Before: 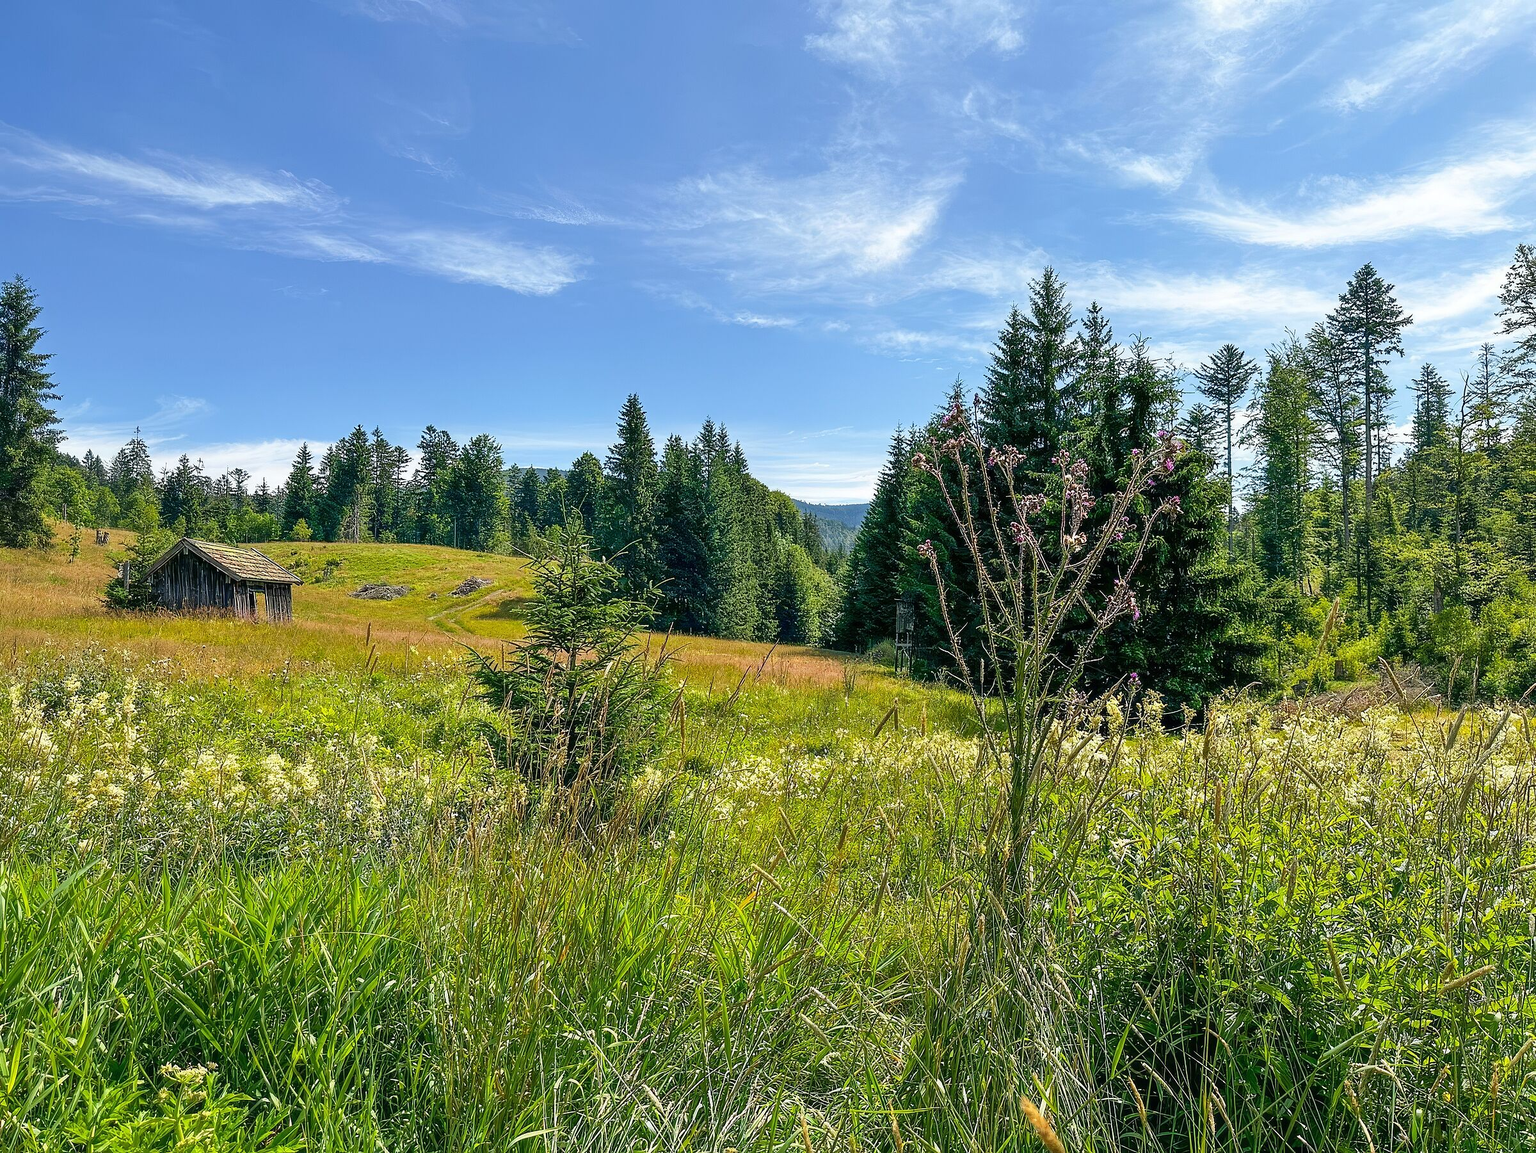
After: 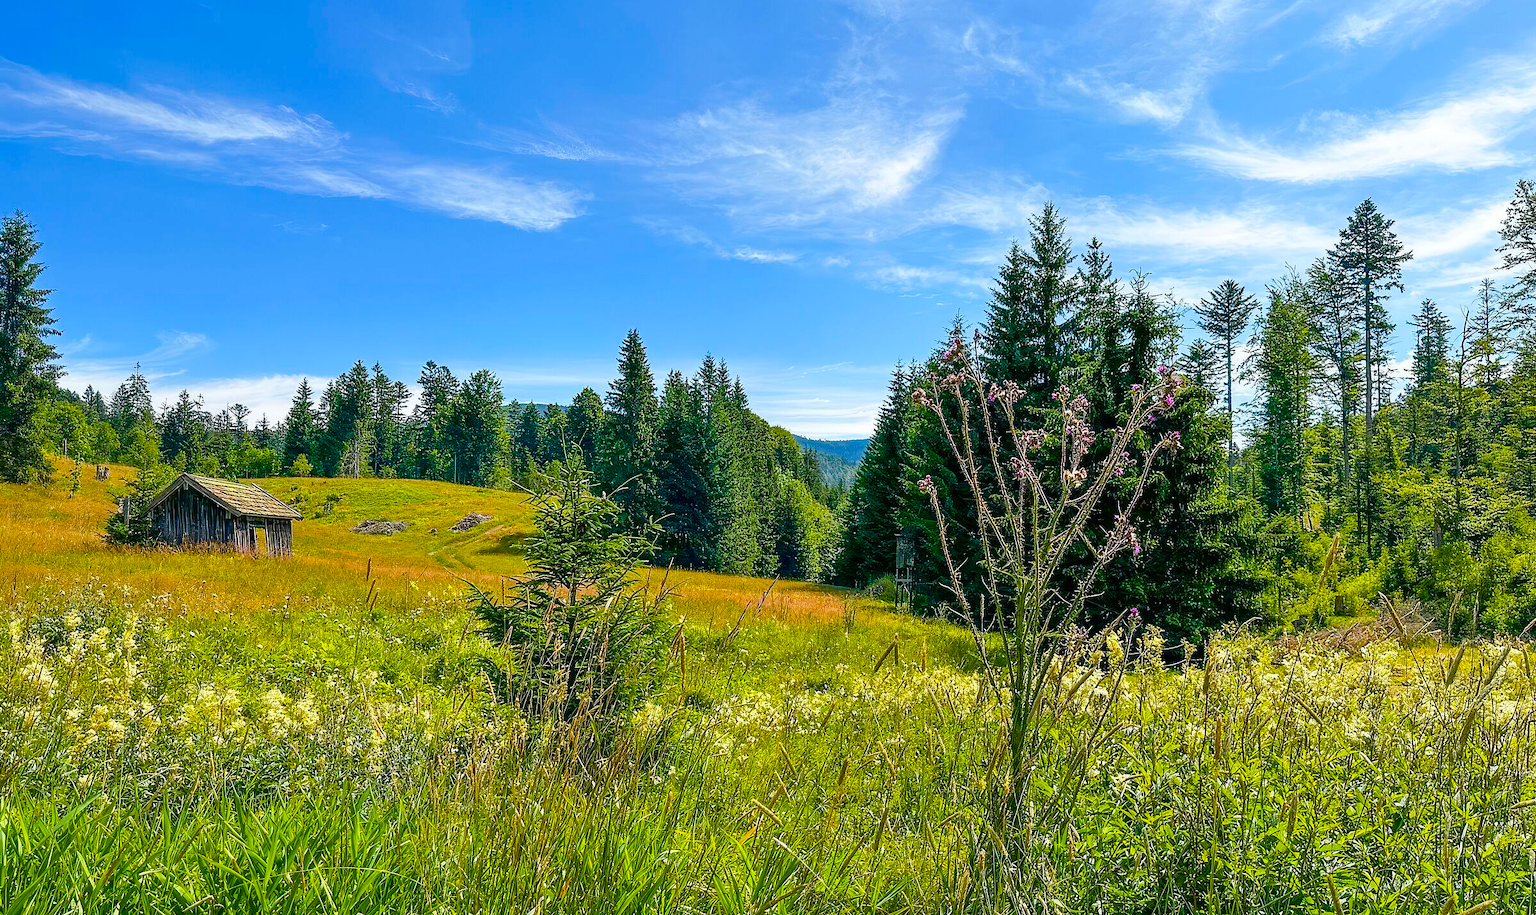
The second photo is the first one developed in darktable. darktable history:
color balance rgb: shadows fall-off 101.97%, linear chroma grading › global chroma 14.993%, perceptual saturation grading › global saturation 34.876%, perceptual saturation grading › highlights -25.304%, perceptual saturation grading › shadows 49.558%, mask middle-gray fulcrum 23.008%
crop and rotate: top 5.652%, bottom 14.921%
